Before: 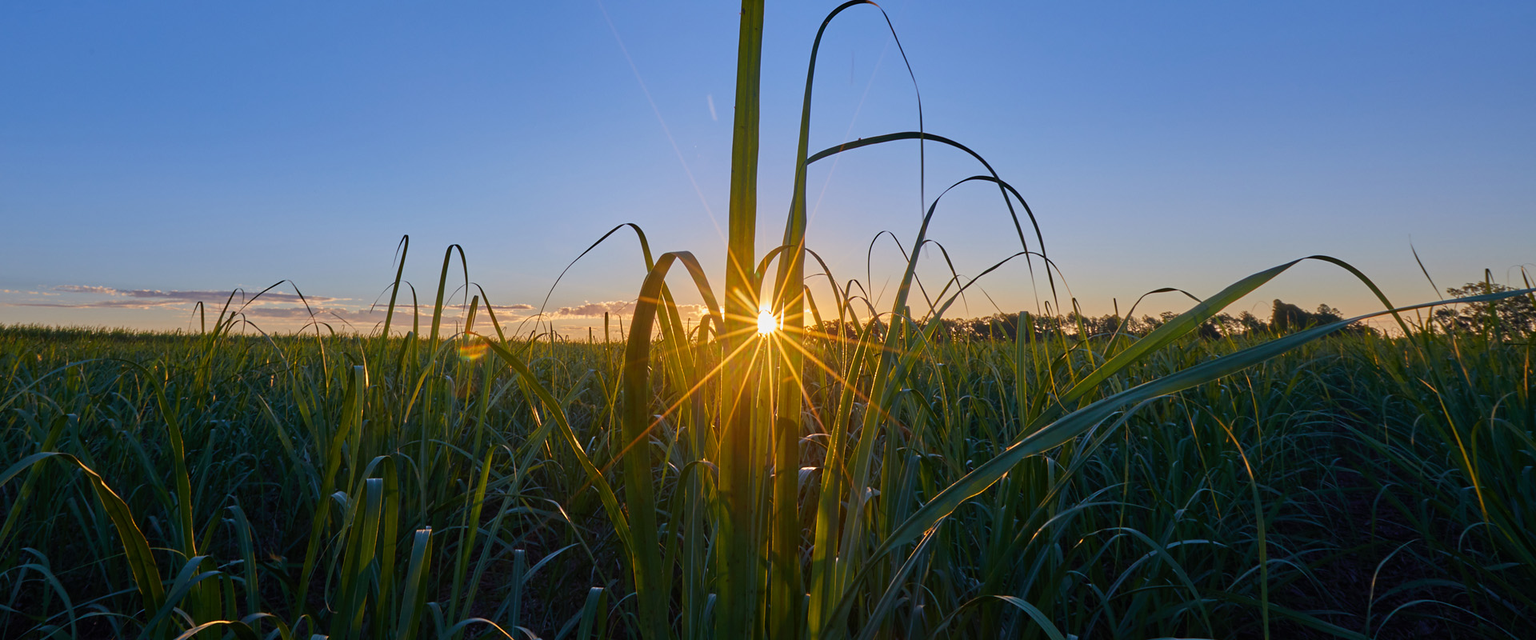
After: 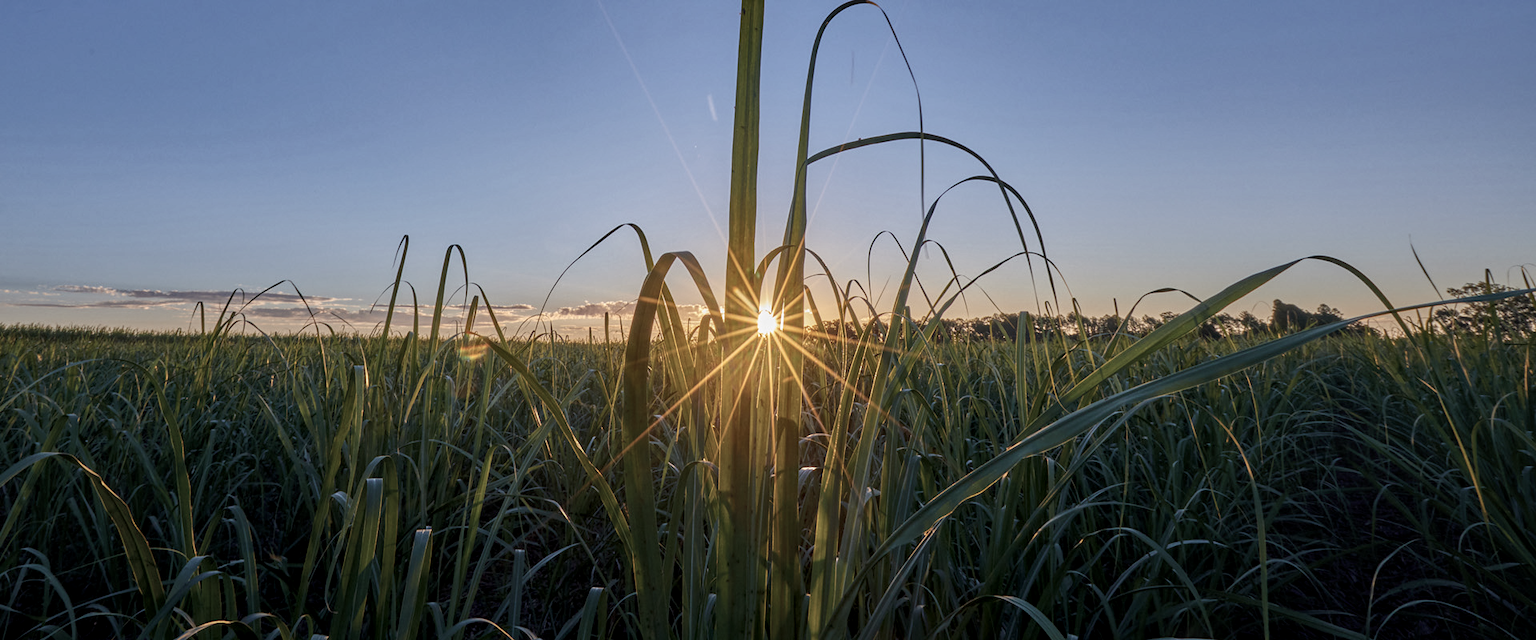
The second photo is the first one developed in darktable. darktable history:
local contrast: highlights 76%, shadows 55%, detail 177%, midtone range 0.206
contrast brightness saturation: contrast 0.1, saturation -0.372
